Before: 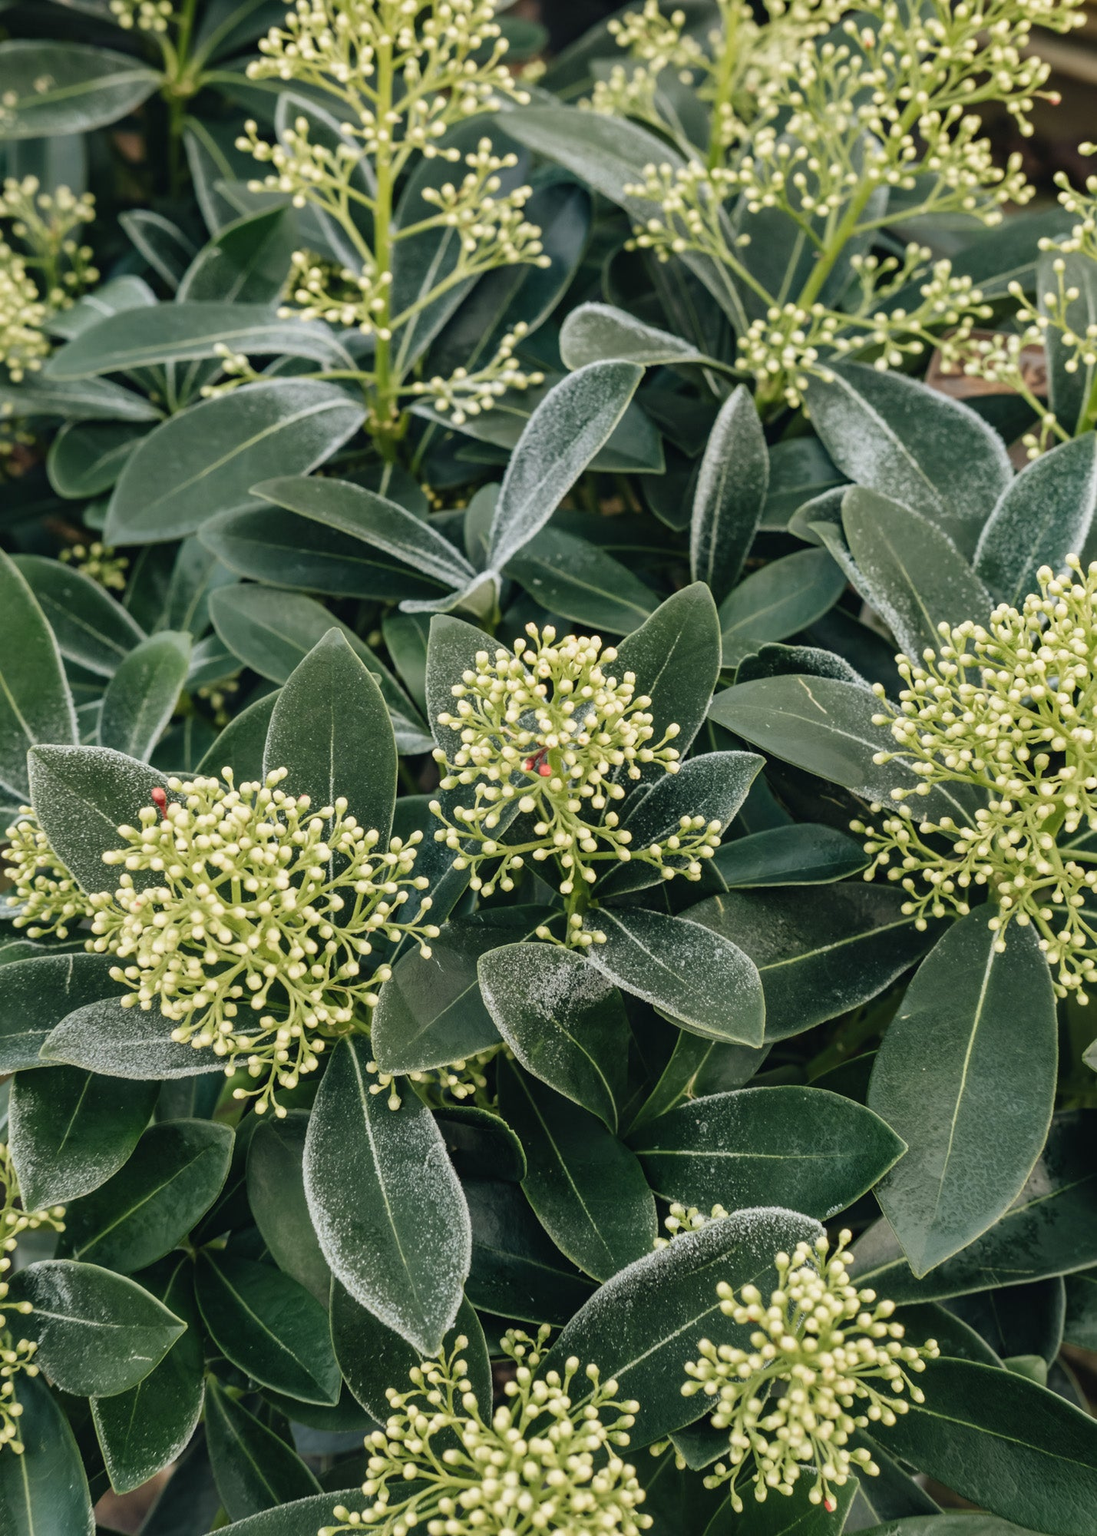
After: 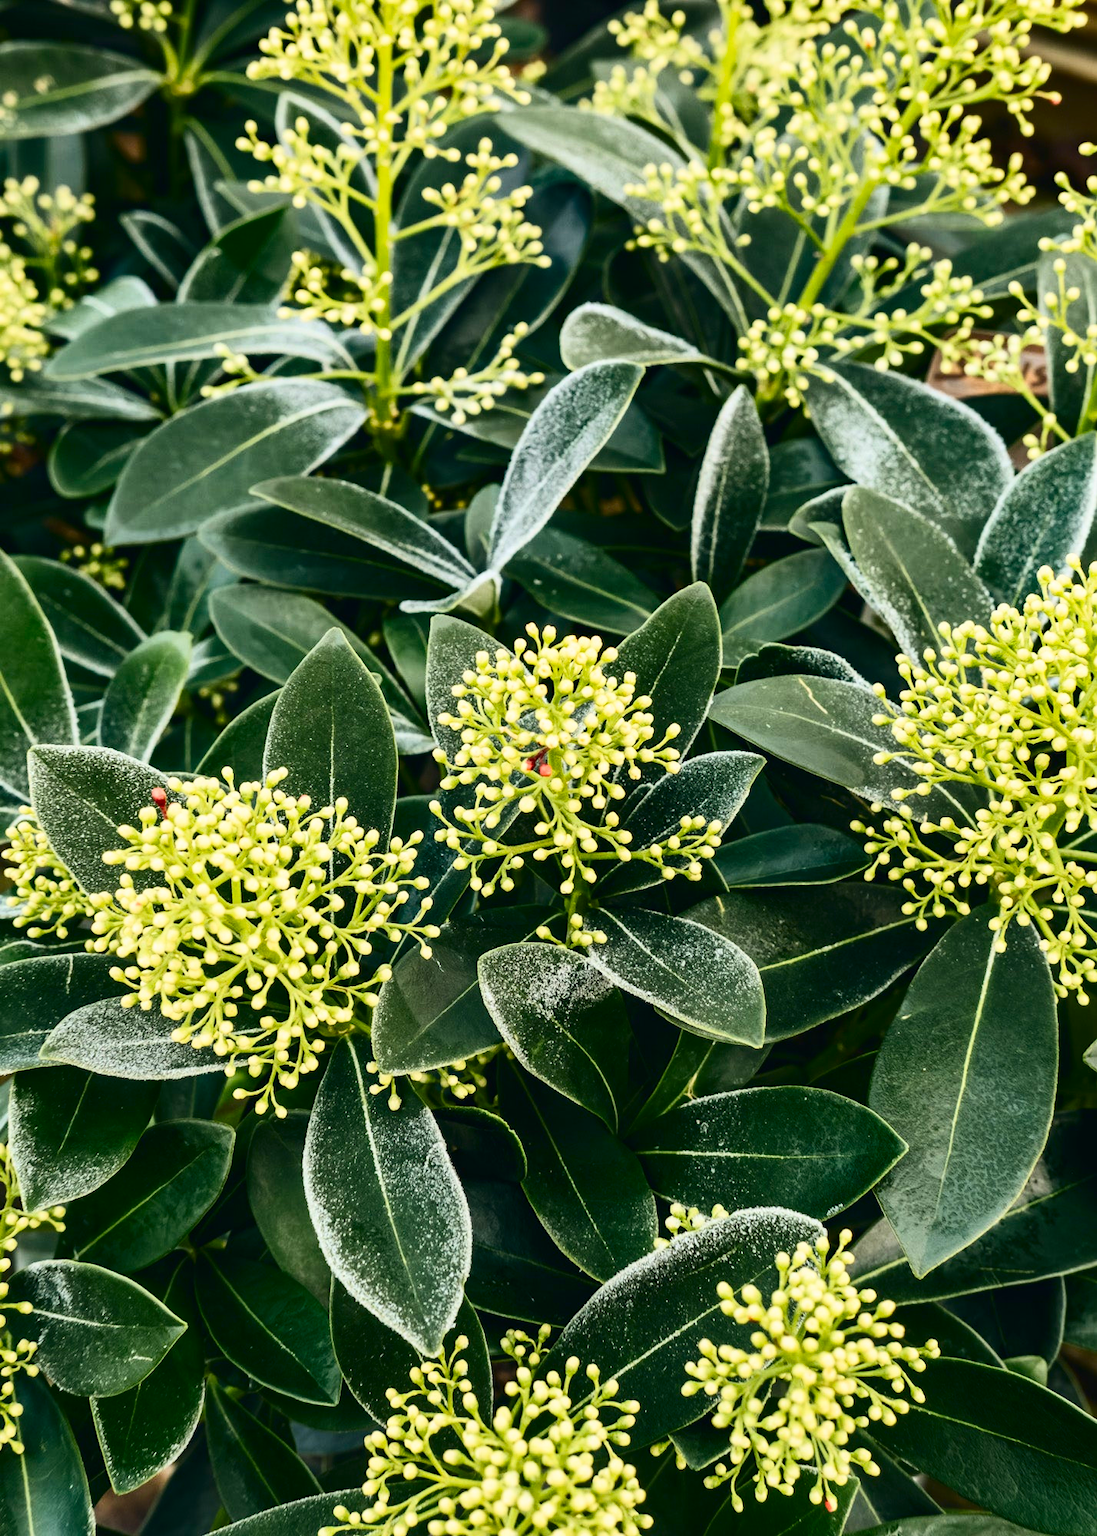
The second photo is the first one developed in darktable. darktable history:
color balance rgb: perceptual saturation grading › global saturation 20%, global vibrance 20%
contrast brightness saturation: contrast 0.4, brightness 0.1, saturation 0.21
